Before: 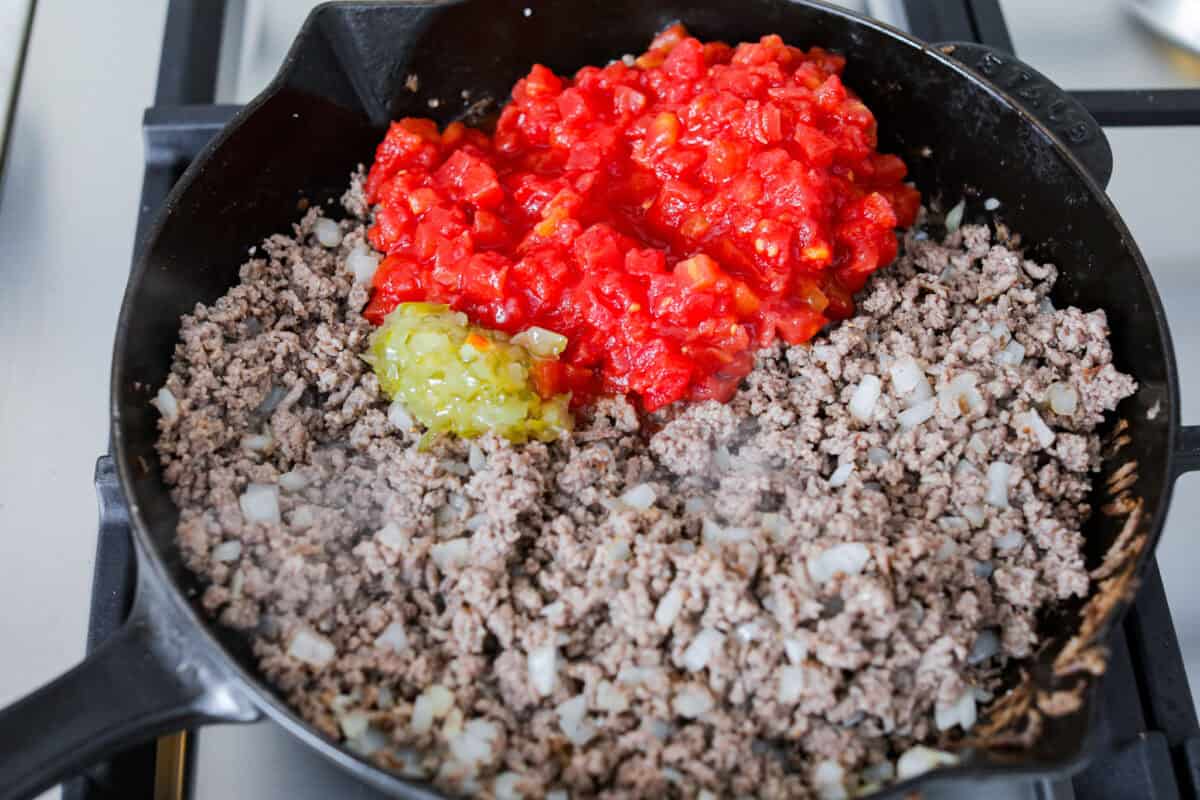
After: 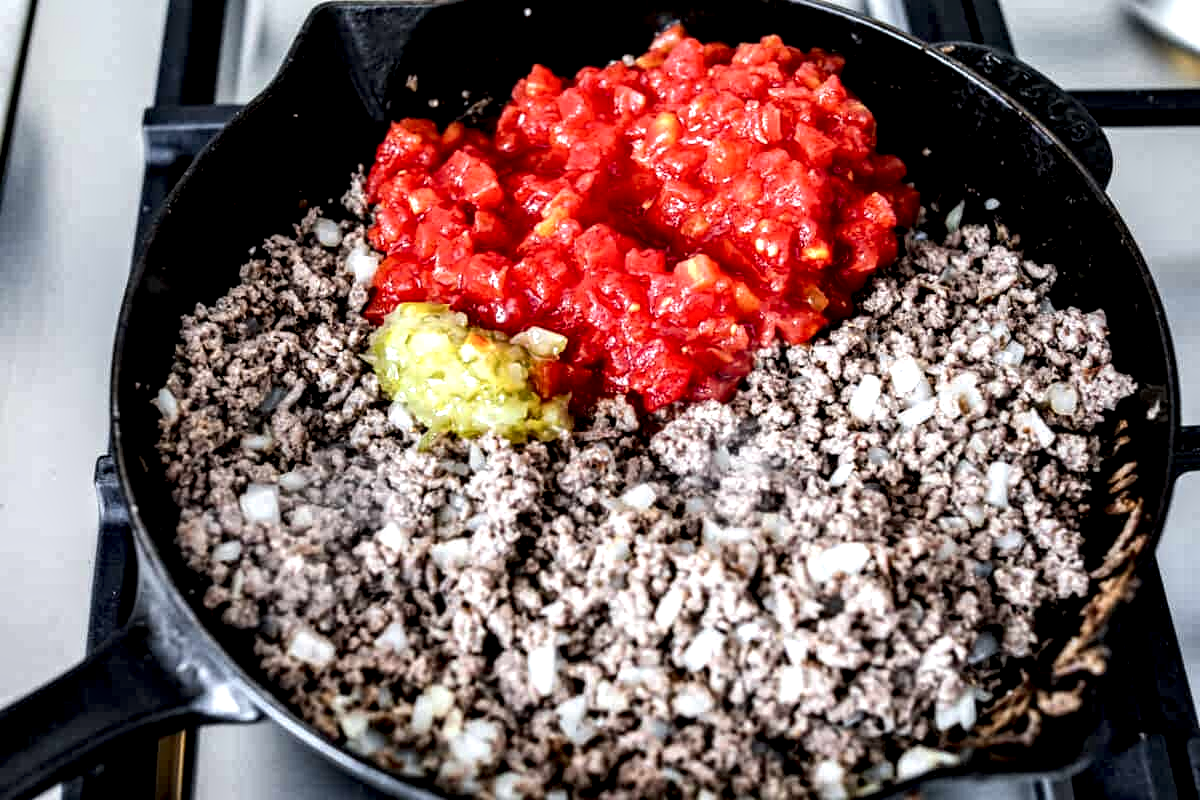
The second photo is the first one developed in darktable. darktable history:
local contrast: shadows 173%, detail 227%
